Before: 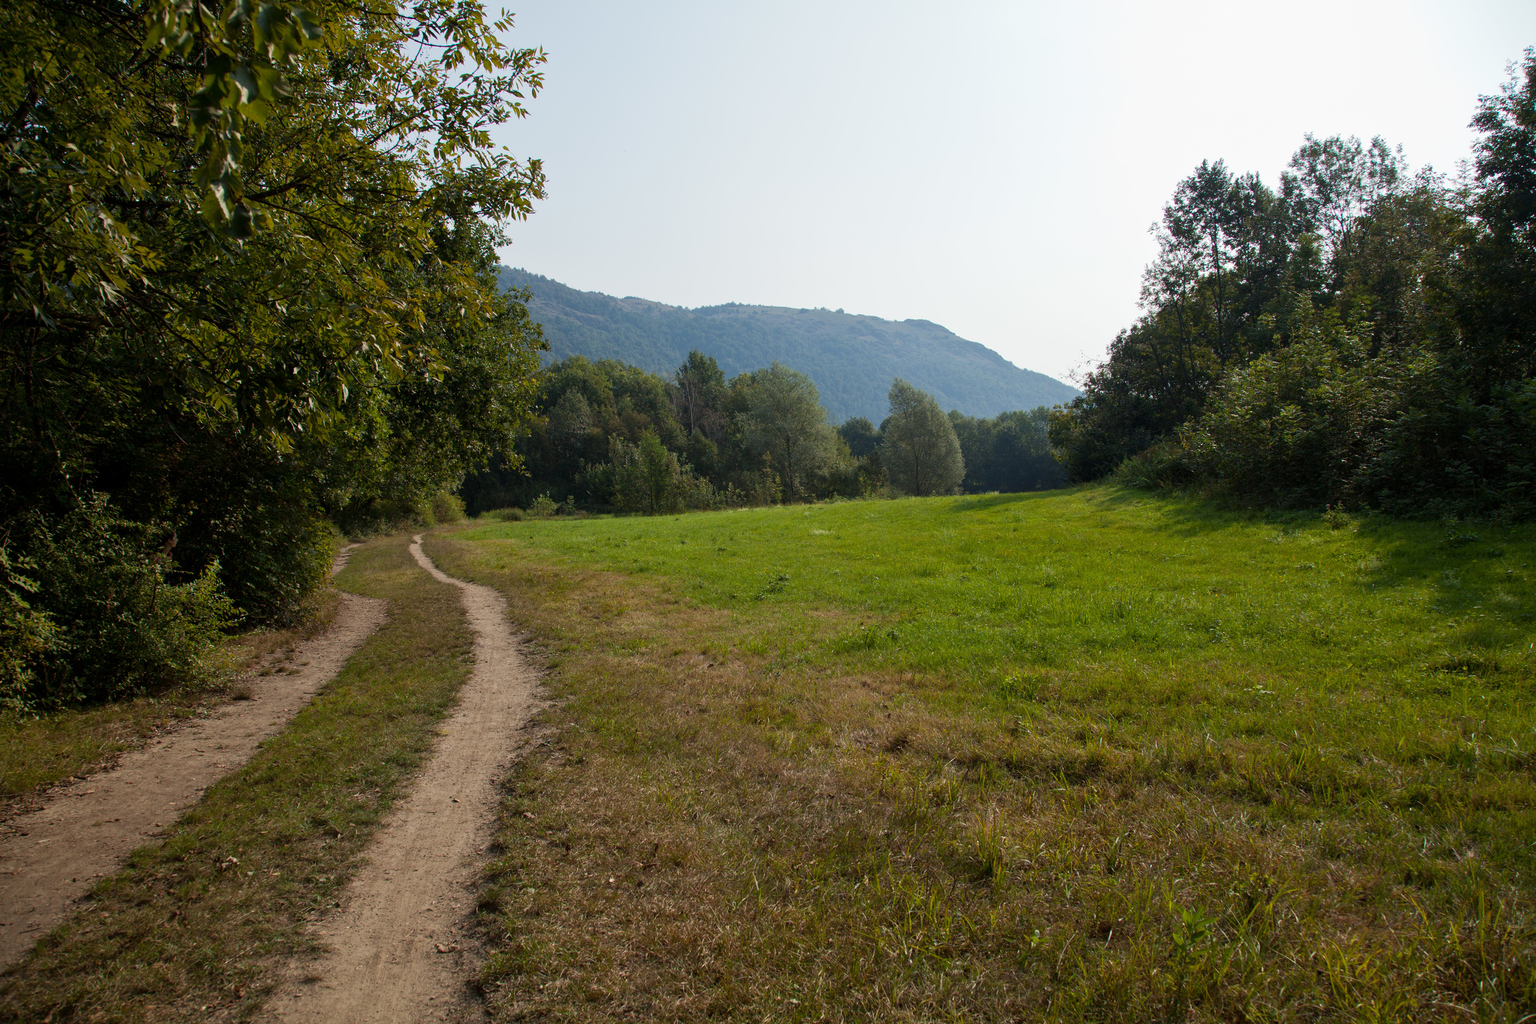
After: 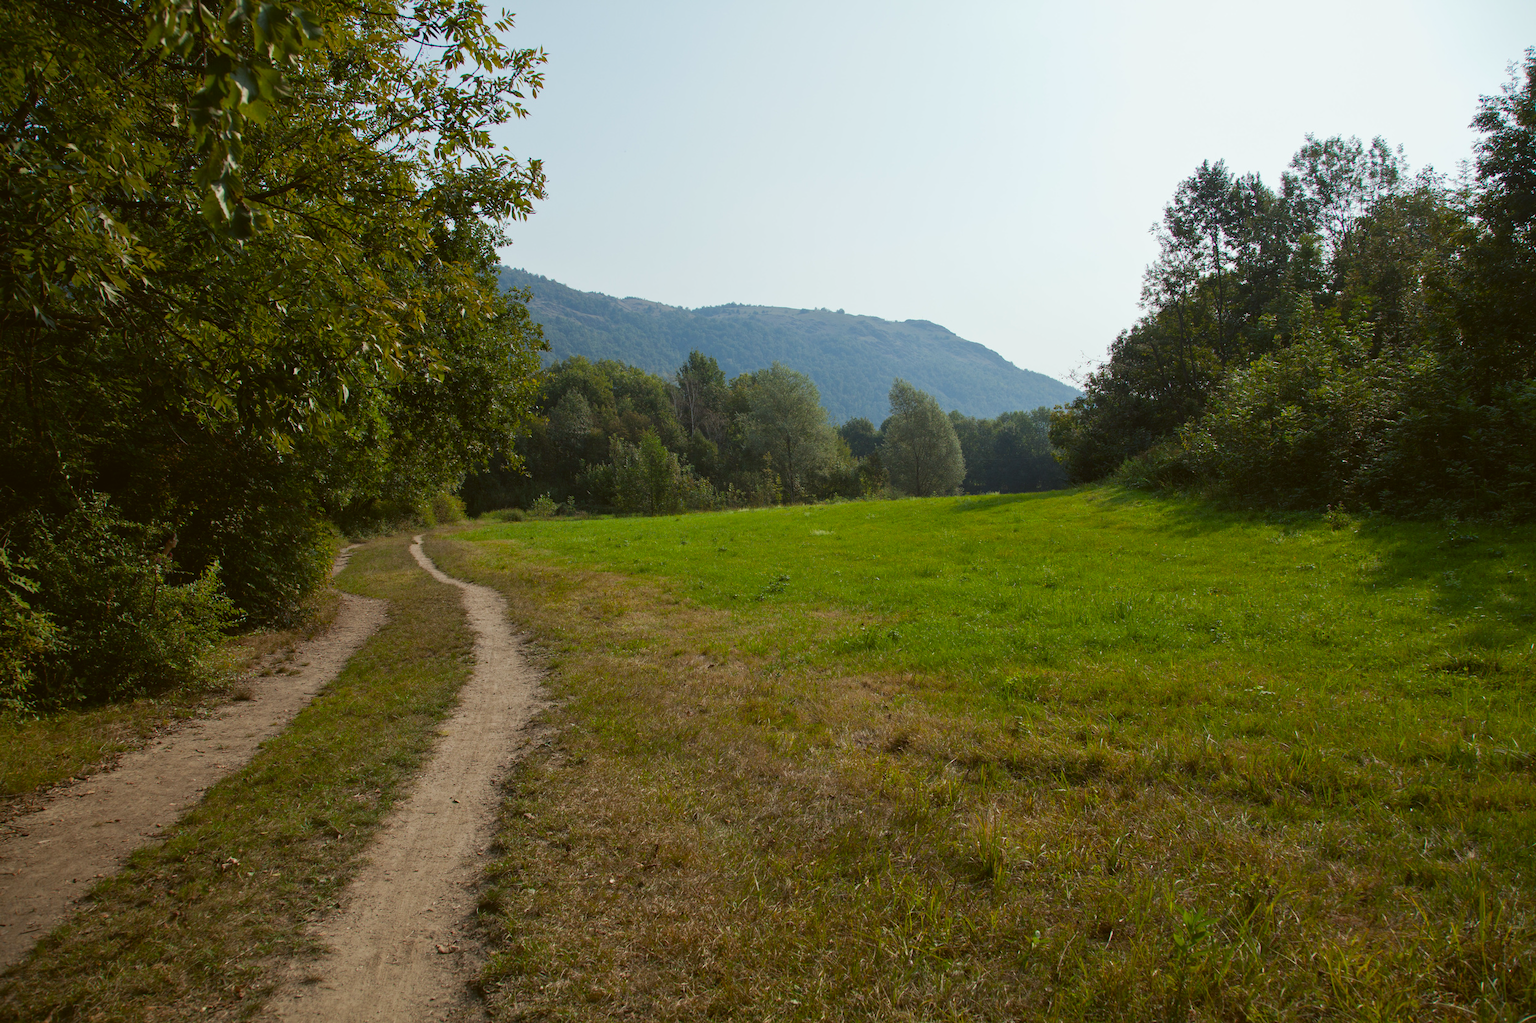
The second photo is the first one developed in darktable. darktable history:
color balance: lift [1.004, 1.002, 1.002, 0.998], gamma [1, 1.007, 1.002, 0.993], gain [1, 0.977, 1.013, 1.023], contrast -3.64%
vibrance: vibrance 95.34%
